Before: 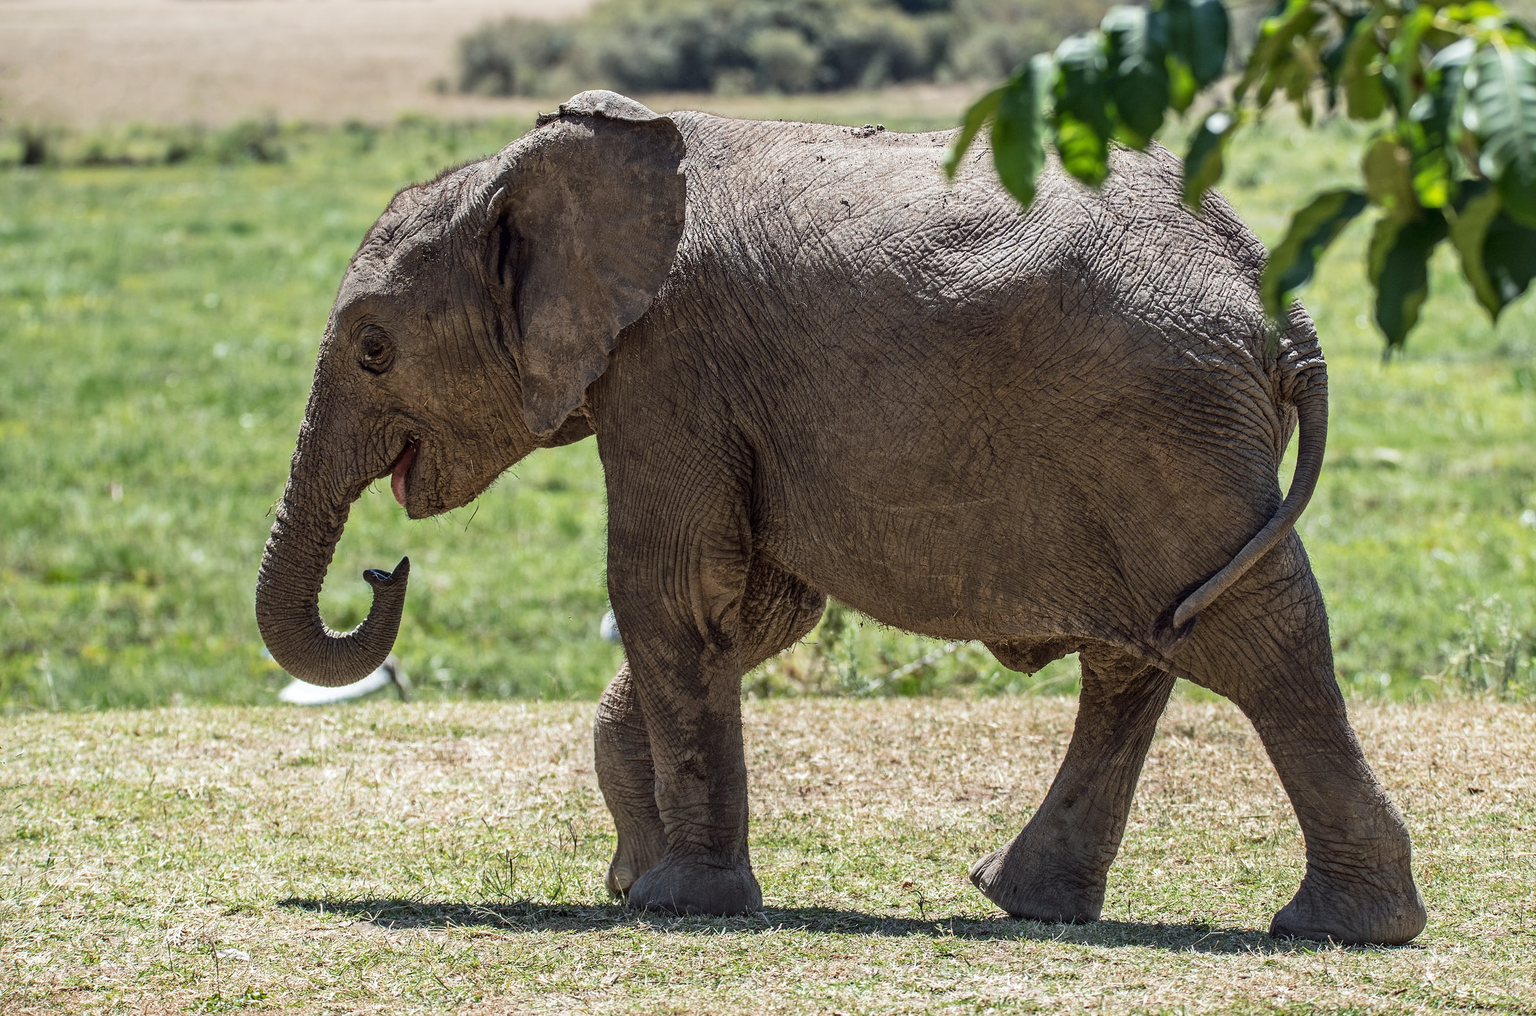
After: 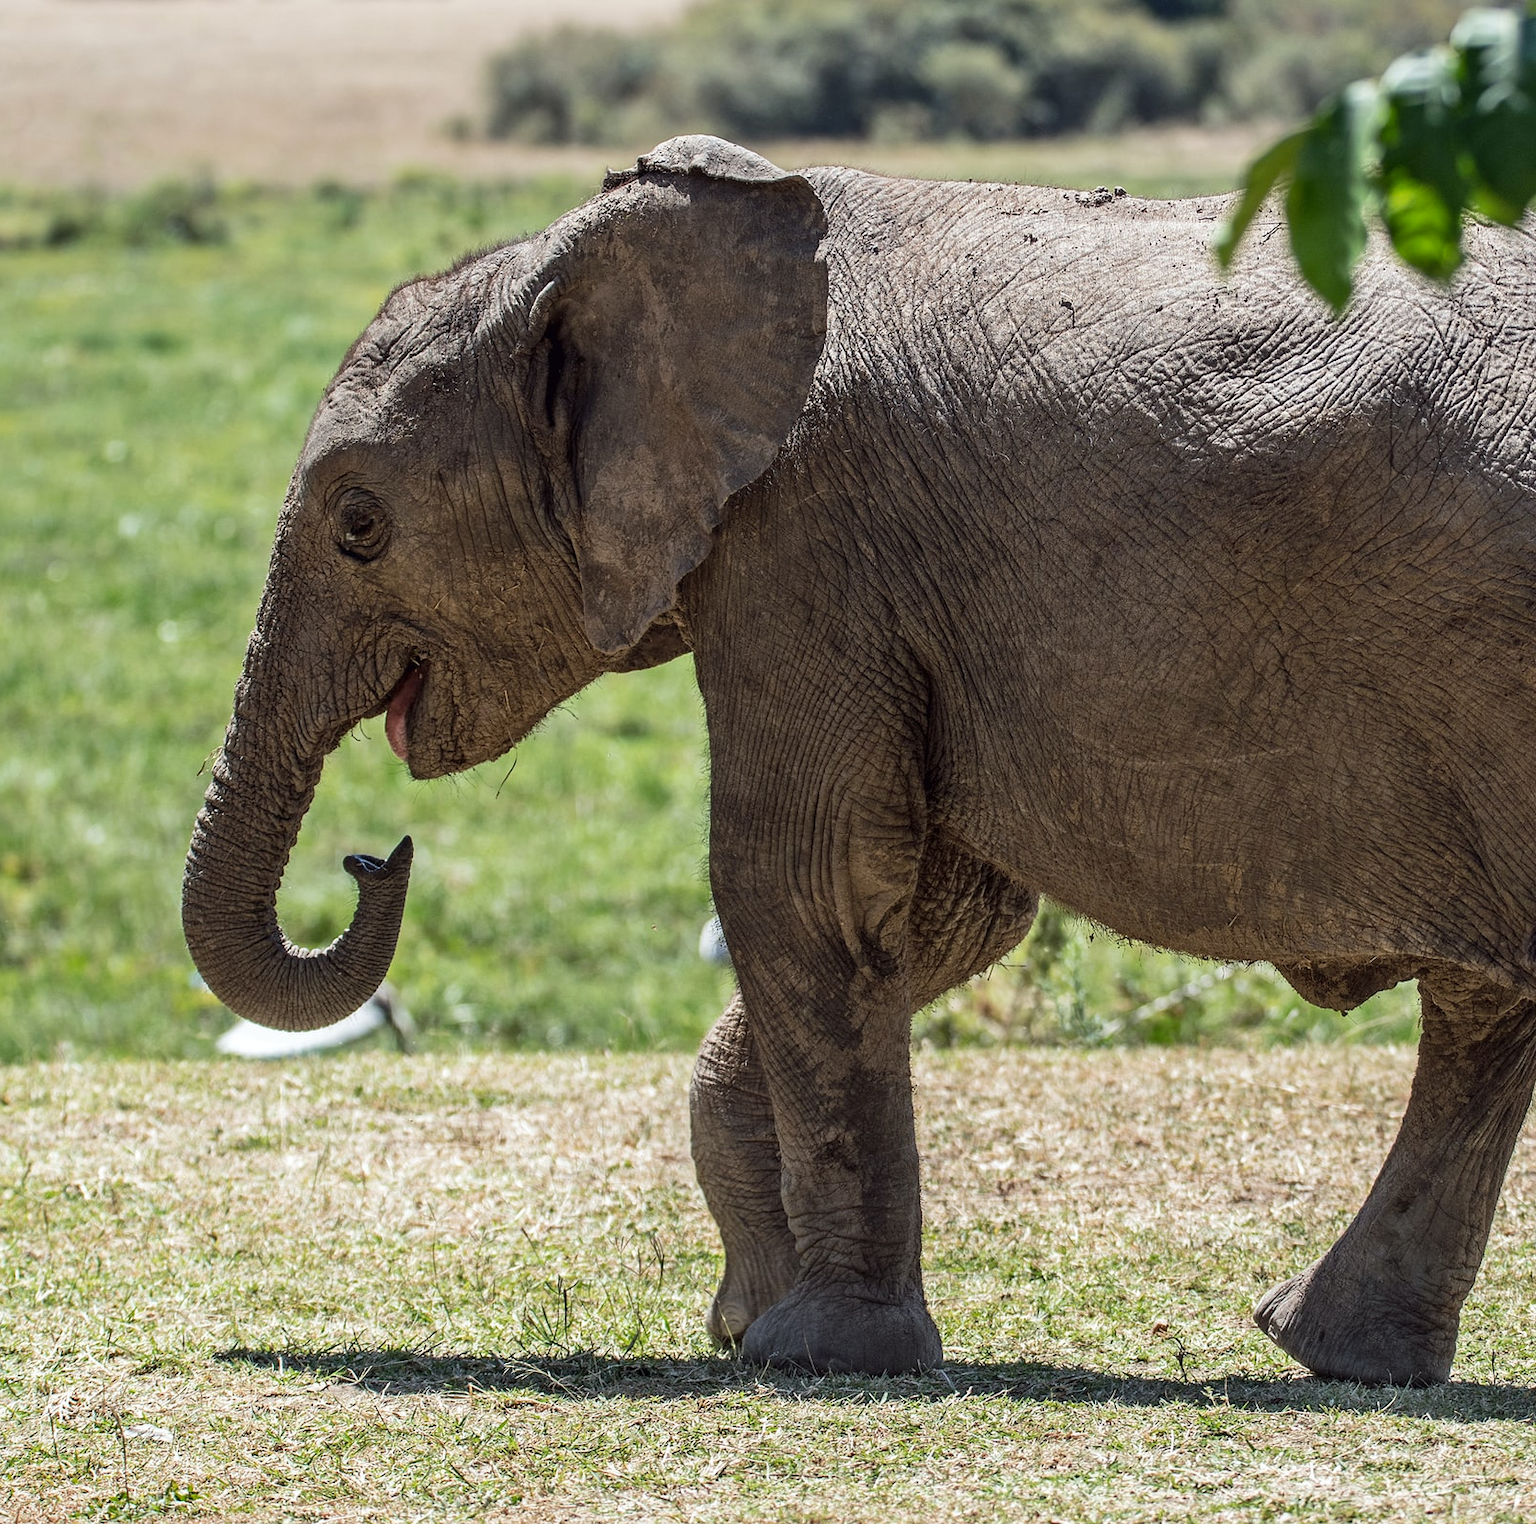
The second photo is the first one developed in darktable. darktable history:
crop and rotate: left 8.786%, right 24.548%
vibrance: on, module defaults
